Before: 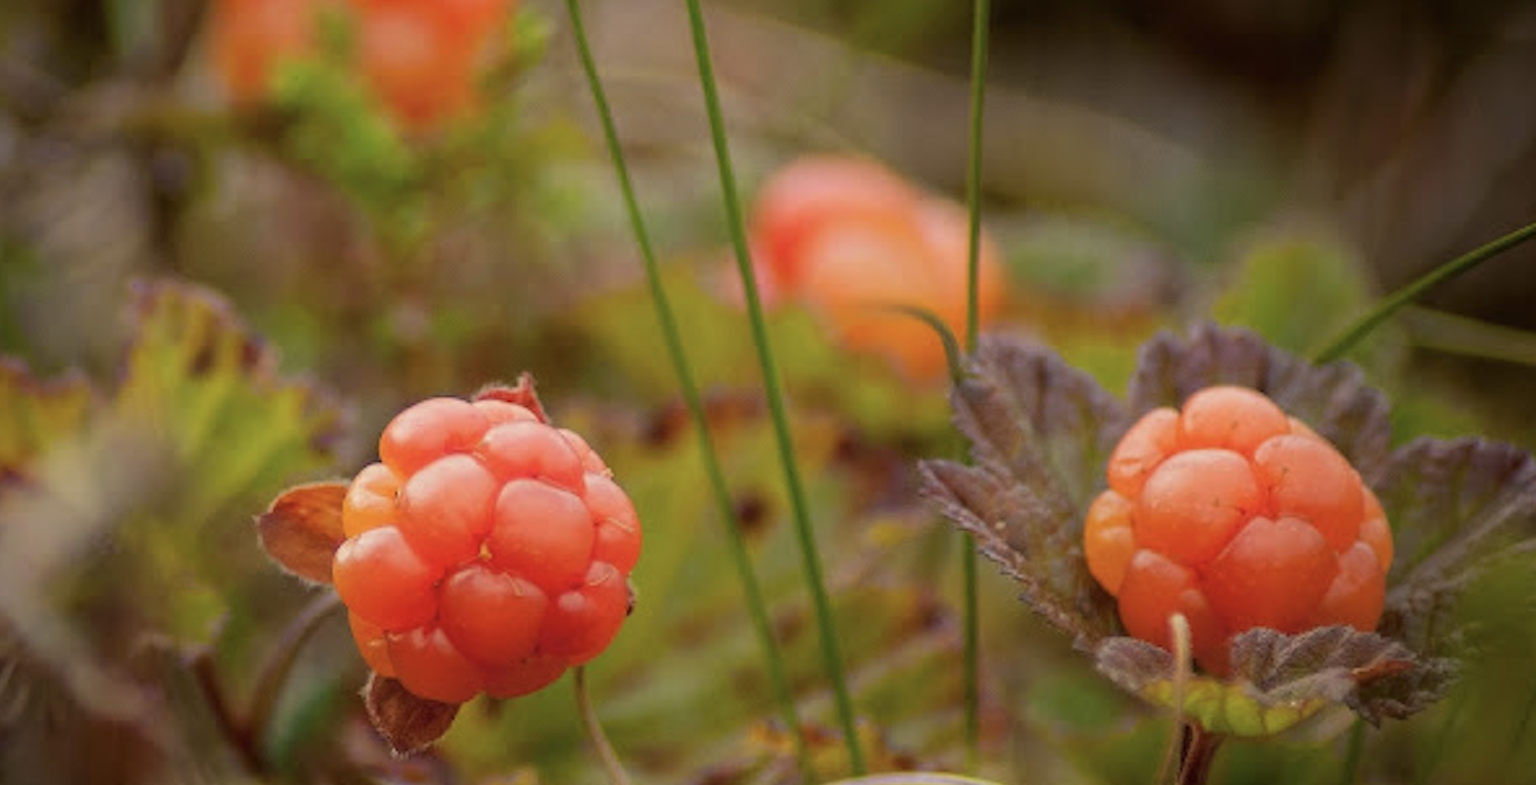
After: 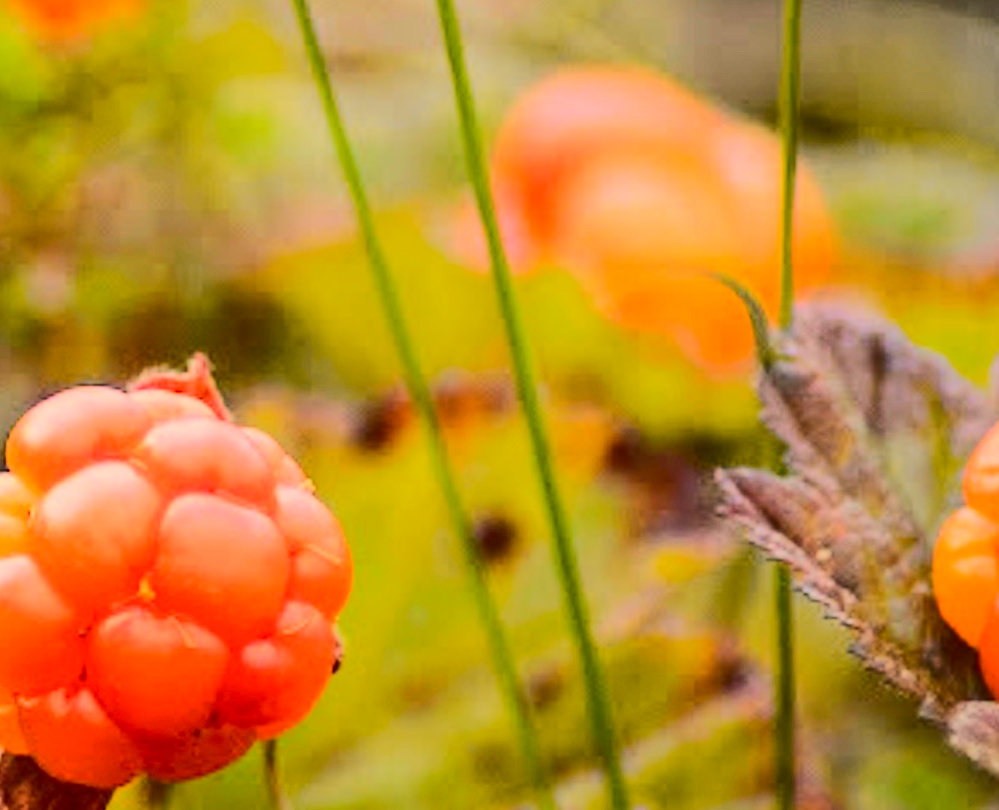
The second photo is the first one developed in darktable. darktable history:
tone curve: curves: ch0 [(0, 0.01) (0.097, 0.07) (0.204, 0.173) (0.447, 0.517) (0.539, 0.624) (0.733, 0.791) (0.879, 0.898) (1, 0.98)]; ch1 [(0, 0) (0.393, 0.415) (0.447, 0.448) (0.485, 0.494) (0.523, 0.509) (0.545, 0.544) (0.574, 0.578) (0.648, 0.674) (1, 1)]; ch2 [(0, 0) (0.369, 0.388) (0.449, 0.431) (0.499, 0.5) (0.521, 0.517) (0.53, 0.54) (0.564, 0.569) (0.674, 0.735) (1, 1)], color space Lab, independent channels, preserve colors none
crop and rotate: angle 0.02°, left 24.353%, top 13.219%, right 26.156%, bottom 8.224%
rgb curve: curves: ch0 [(0, 0) (0.284, 0.292) (0.505, 0.644) (1, 1)]; ch1 [(0, 0) (0.284, 0.292) (0.505, 0.644) (1, 1)]; ch2 [(0, 0) (0.284, 0.292) (0.505, 0.644) (1, 1)], compensate middle gray true
